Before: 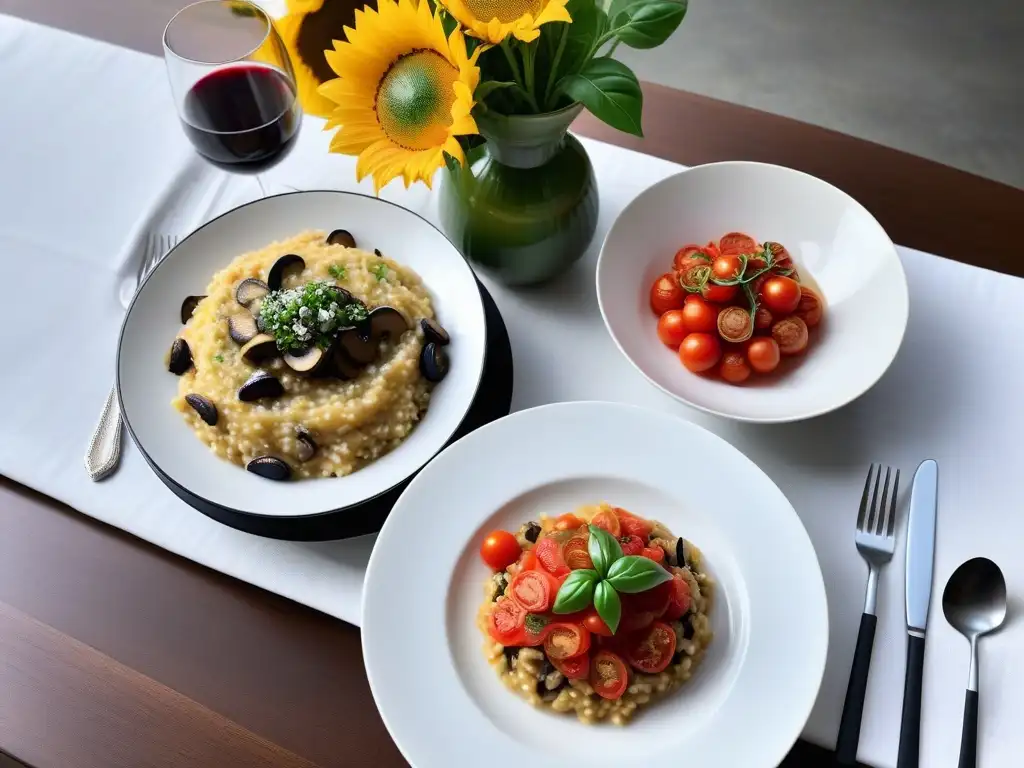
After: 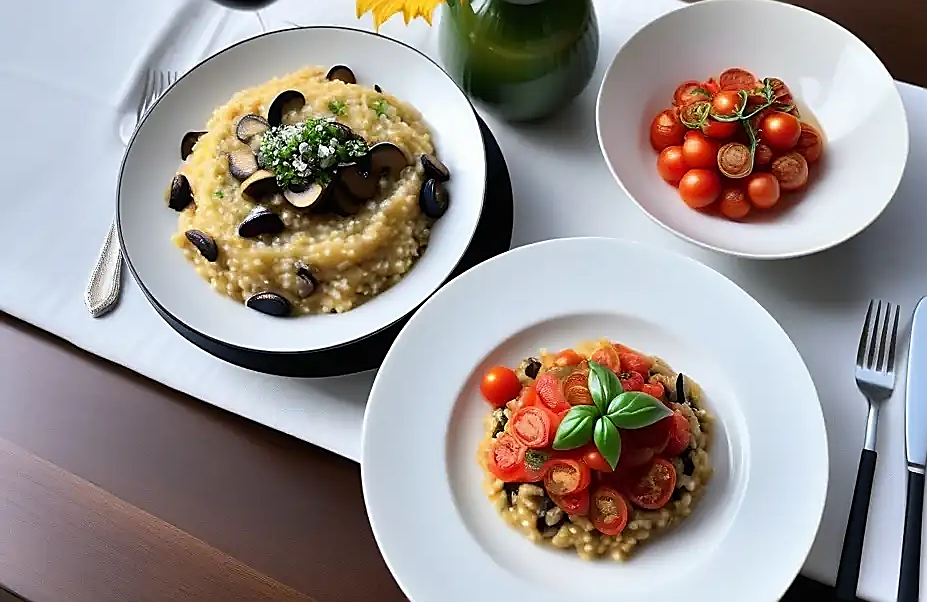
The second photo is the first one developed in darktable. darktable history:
crop: top 21.369%, right 9.402%, bottom 0.217%
sharpen: radius 1.347, amount 1.252, threshold 0.825
